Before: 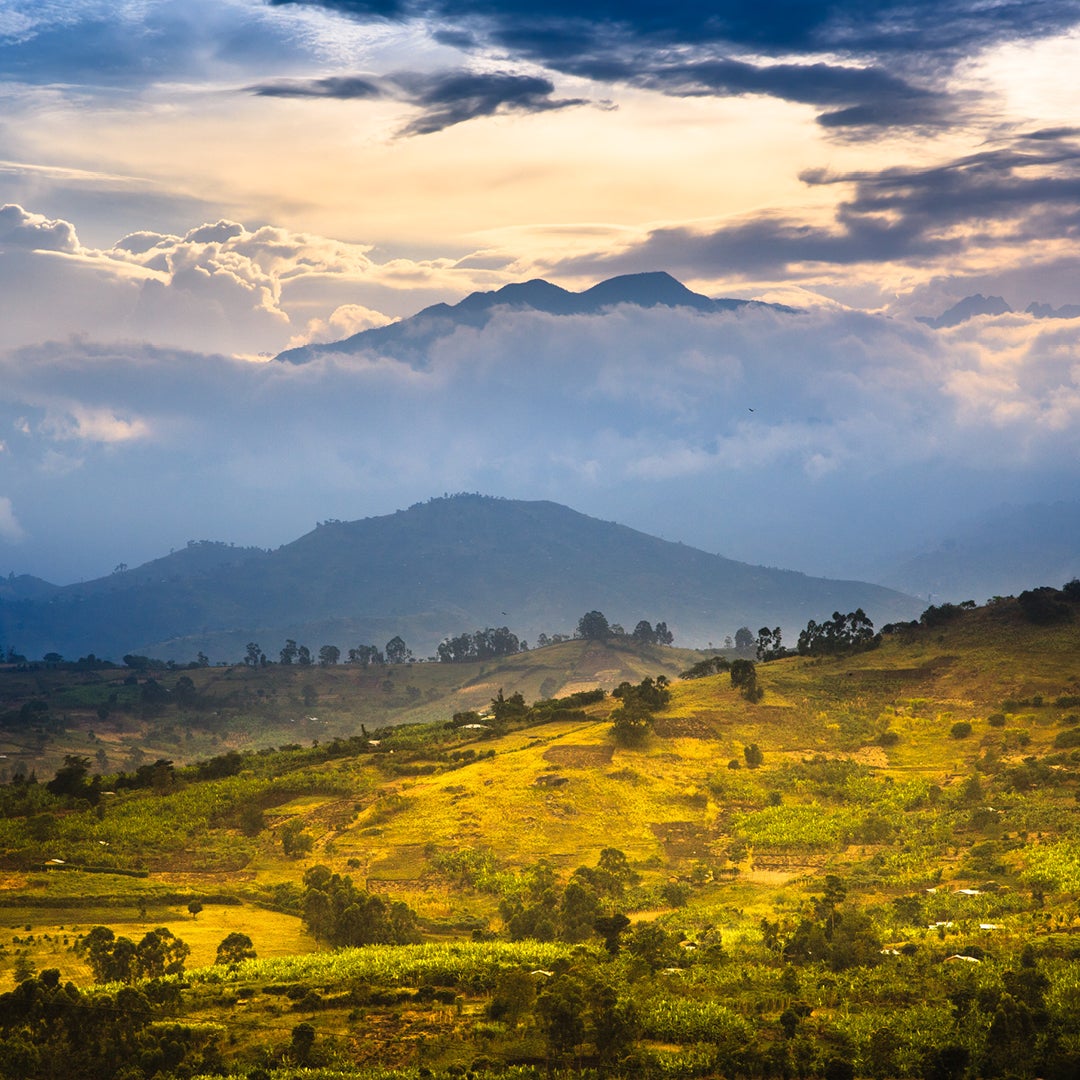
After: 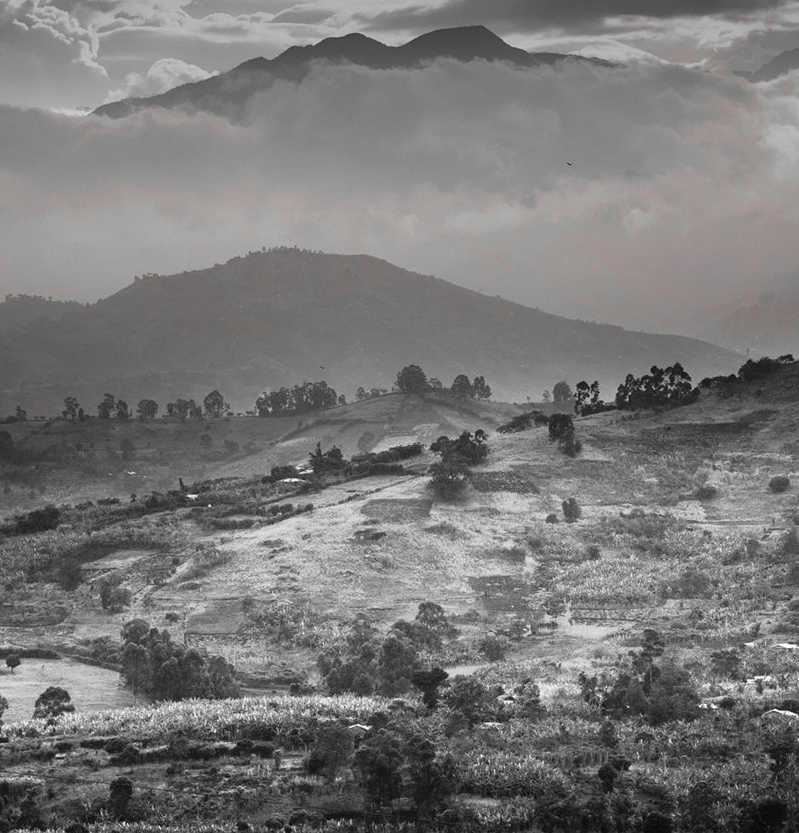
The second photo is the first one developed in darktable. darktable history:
color zones: curves: ch1 [(0, 0.006) (0.094, 0.285) (0.171, 0.001) (0.429, 0.001) (0.571, 0.003) (0.714, 0.004) (0.857, 0.004) (1, 0.006)]
crop: left 16.871%, top 22.857%, right 9.116%
color correction: highlights a* 10.44, highlights b* 30.04, shadows a* 2.73, shadows b* 17.51, saturation 1.72
graduated density: density 2.02 EV, hardness 44%, rotation 0.374°, offset 8.21, hue 208.8°, saturation 97%
exposure: black level correction 0, compensate exposure bias true, compensate highlight preservation false
